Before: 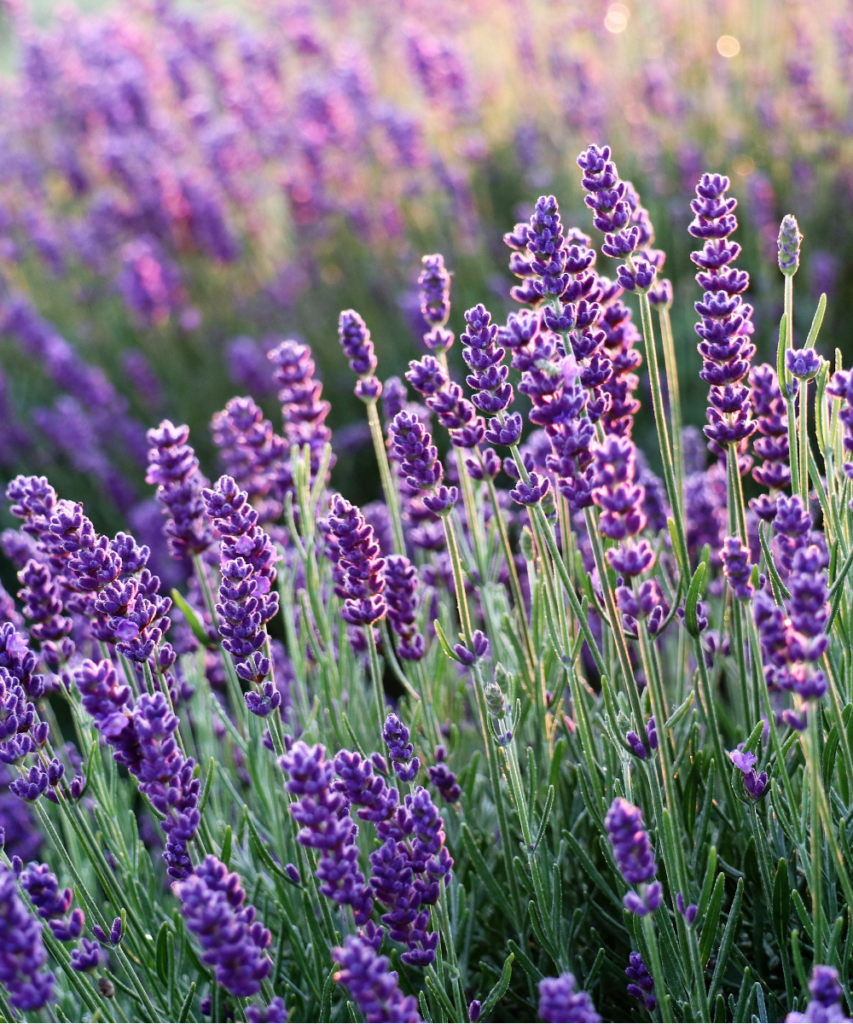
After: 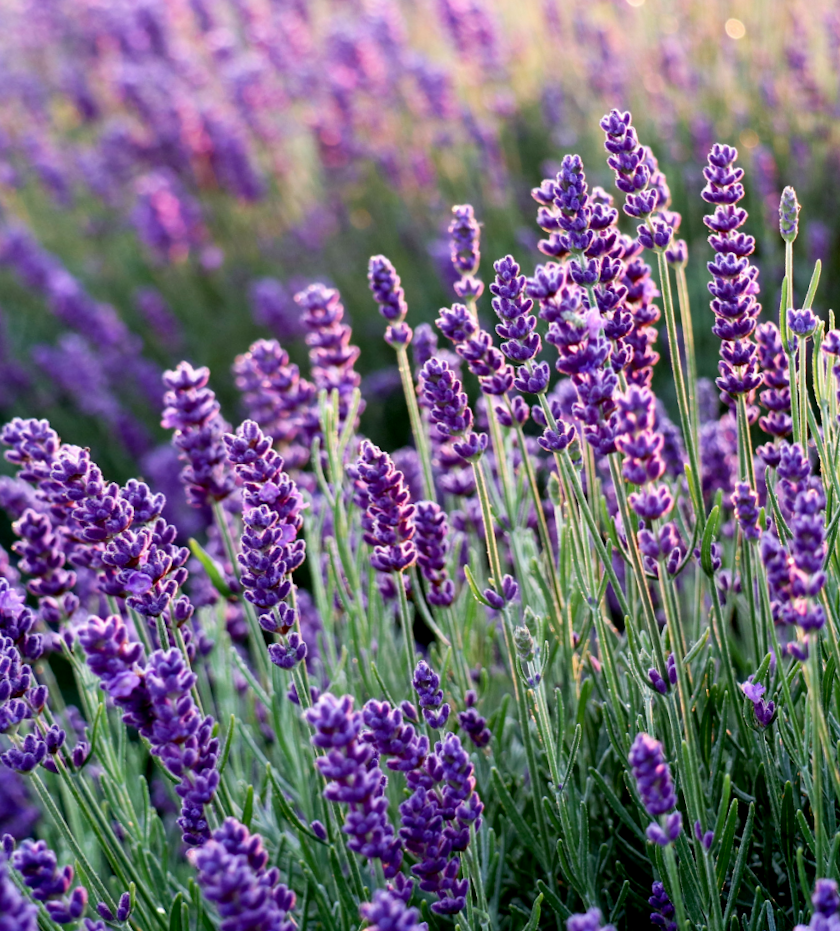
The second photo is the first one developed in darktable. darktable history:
exposure: black level correction 0.007, compensate highlight preservation false
rotate and perspective: rotation -0.013°, lens shift (vertical) -0.027, lens shift (horizontal) 0.178, crop left 0.016, crop right 0.989, crop top 0.082, crop bottom 0.918
